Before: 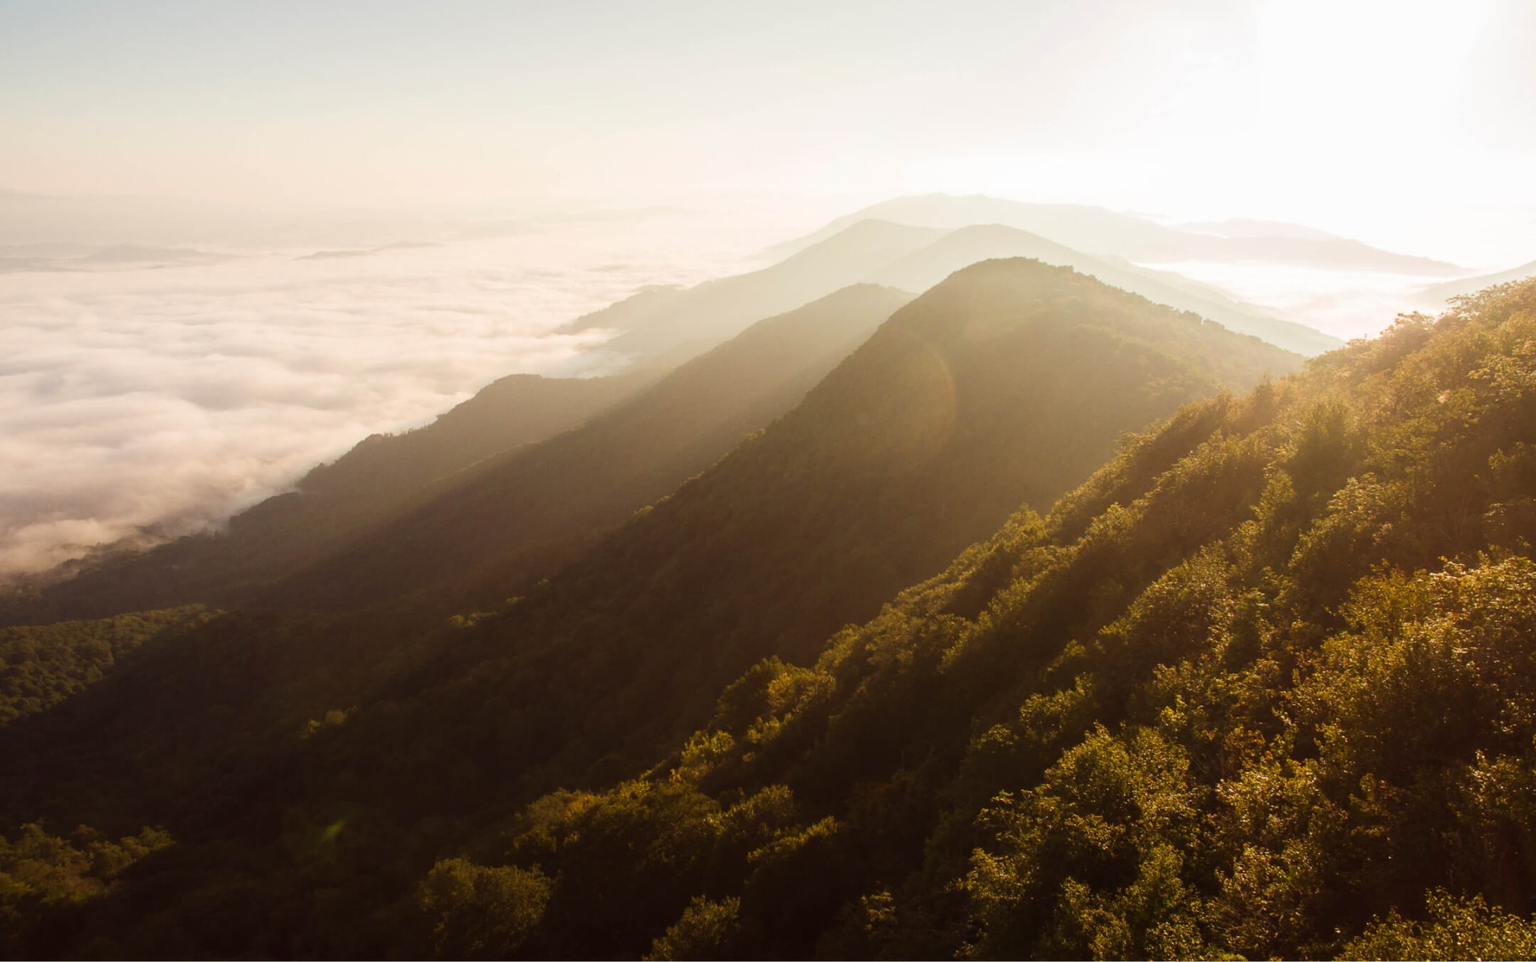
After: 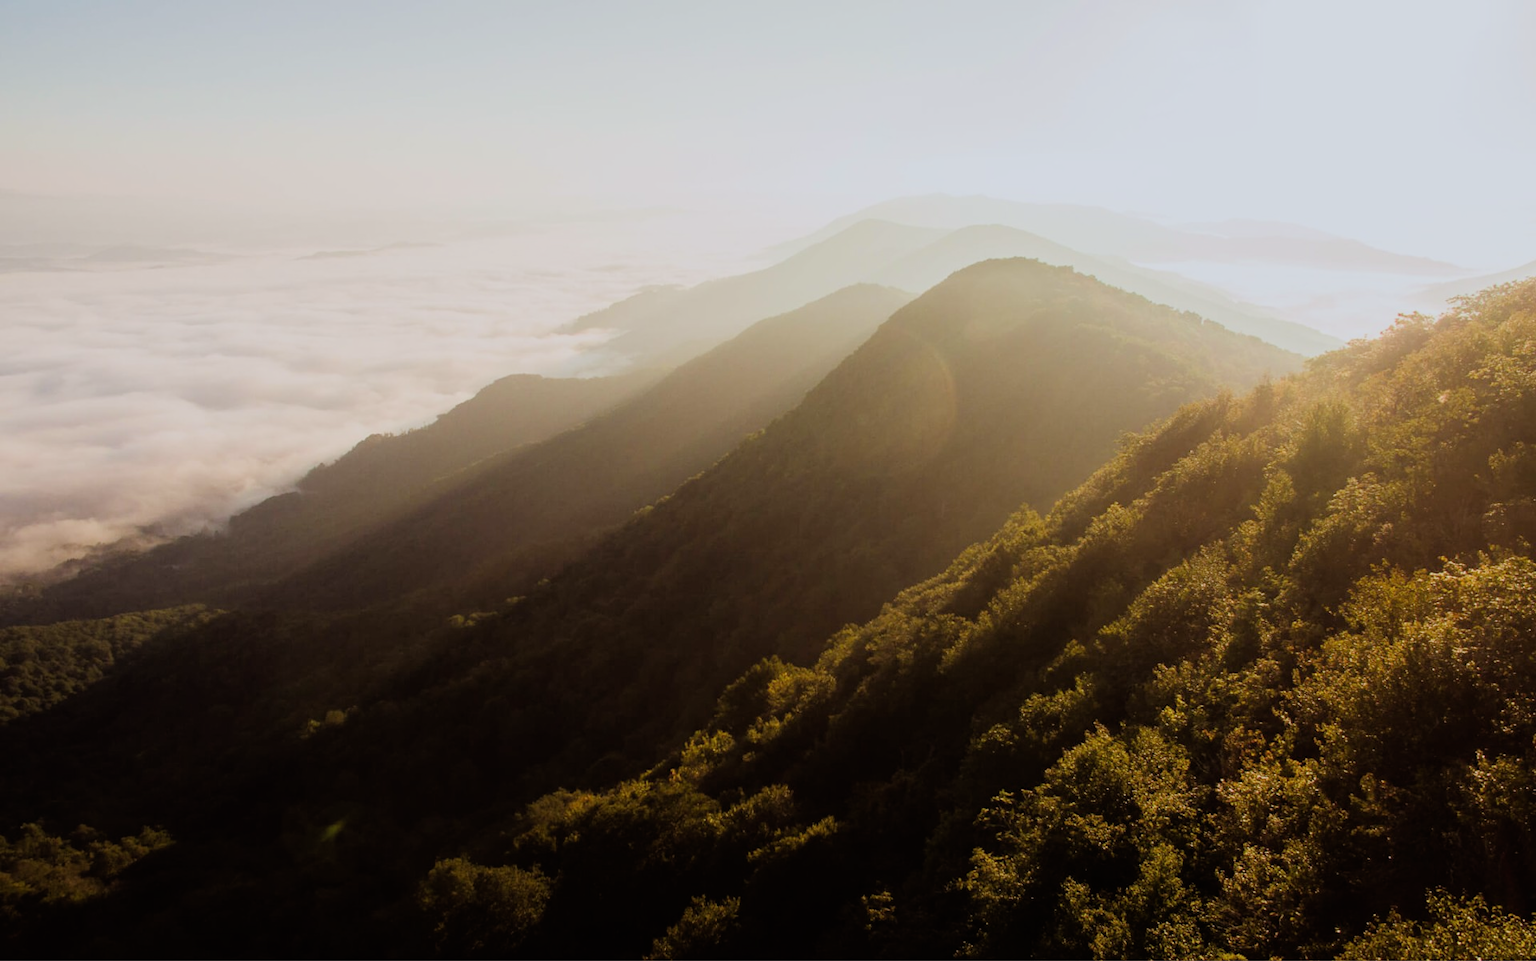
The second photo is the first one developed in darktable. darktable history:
tone equalizer: on, module defaults
filmic rgb: black relative exposure -7.92 EV, white relative exposure 4.13 EV, threshold 3 EV, hardness 4.02, latitude 51.22%, contrast 1.013, shadows ↔ highlights balance 5.35%, color science v5 (2021), contrast in shadows safe, contrast in highlights safe, enable highlight reconstruction true
white balance: red 0.967, blue 1.049
